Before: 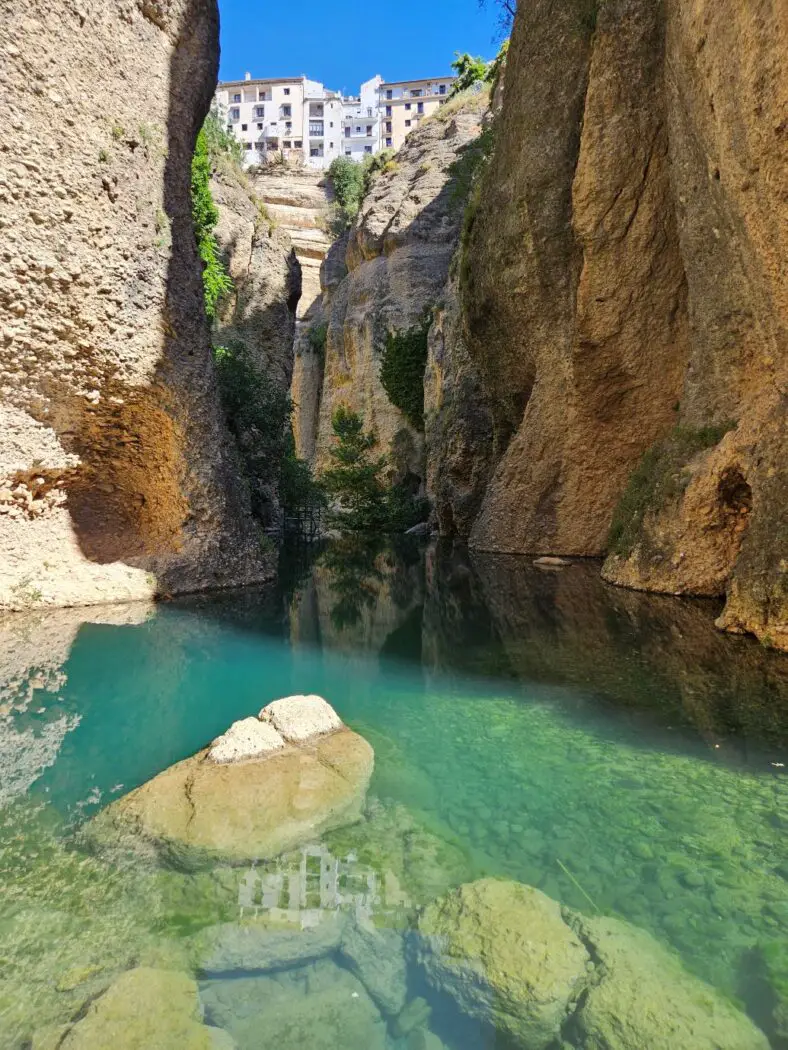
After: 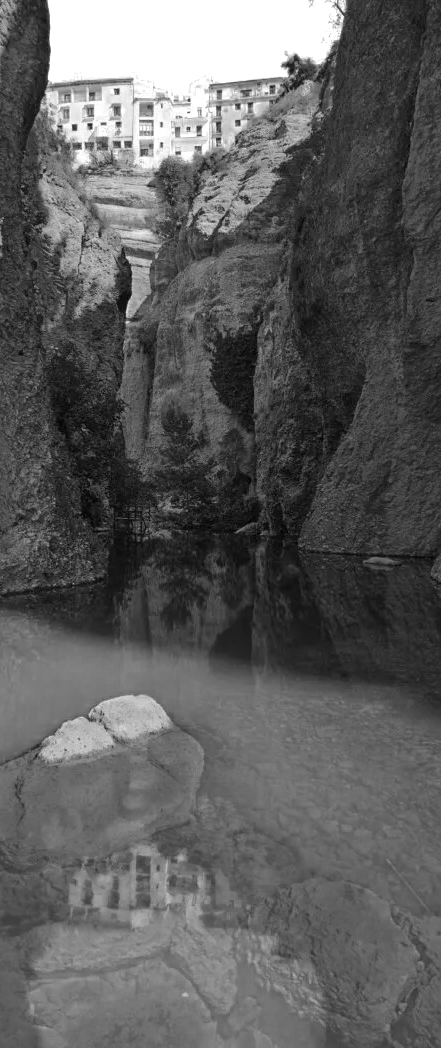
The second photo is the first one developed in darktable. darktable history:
color zones: curves: ch0 [(0.287, 0.048) (0.493, 0.484) (0.737, 0.816)]; ch1 [(0, 0) (0.143, 0) (0.286, 0) (0.429, 0) (0.571, 0) (0.714, 0) (0.857, 0)]
crop: left 21.674%, right 22.086%
